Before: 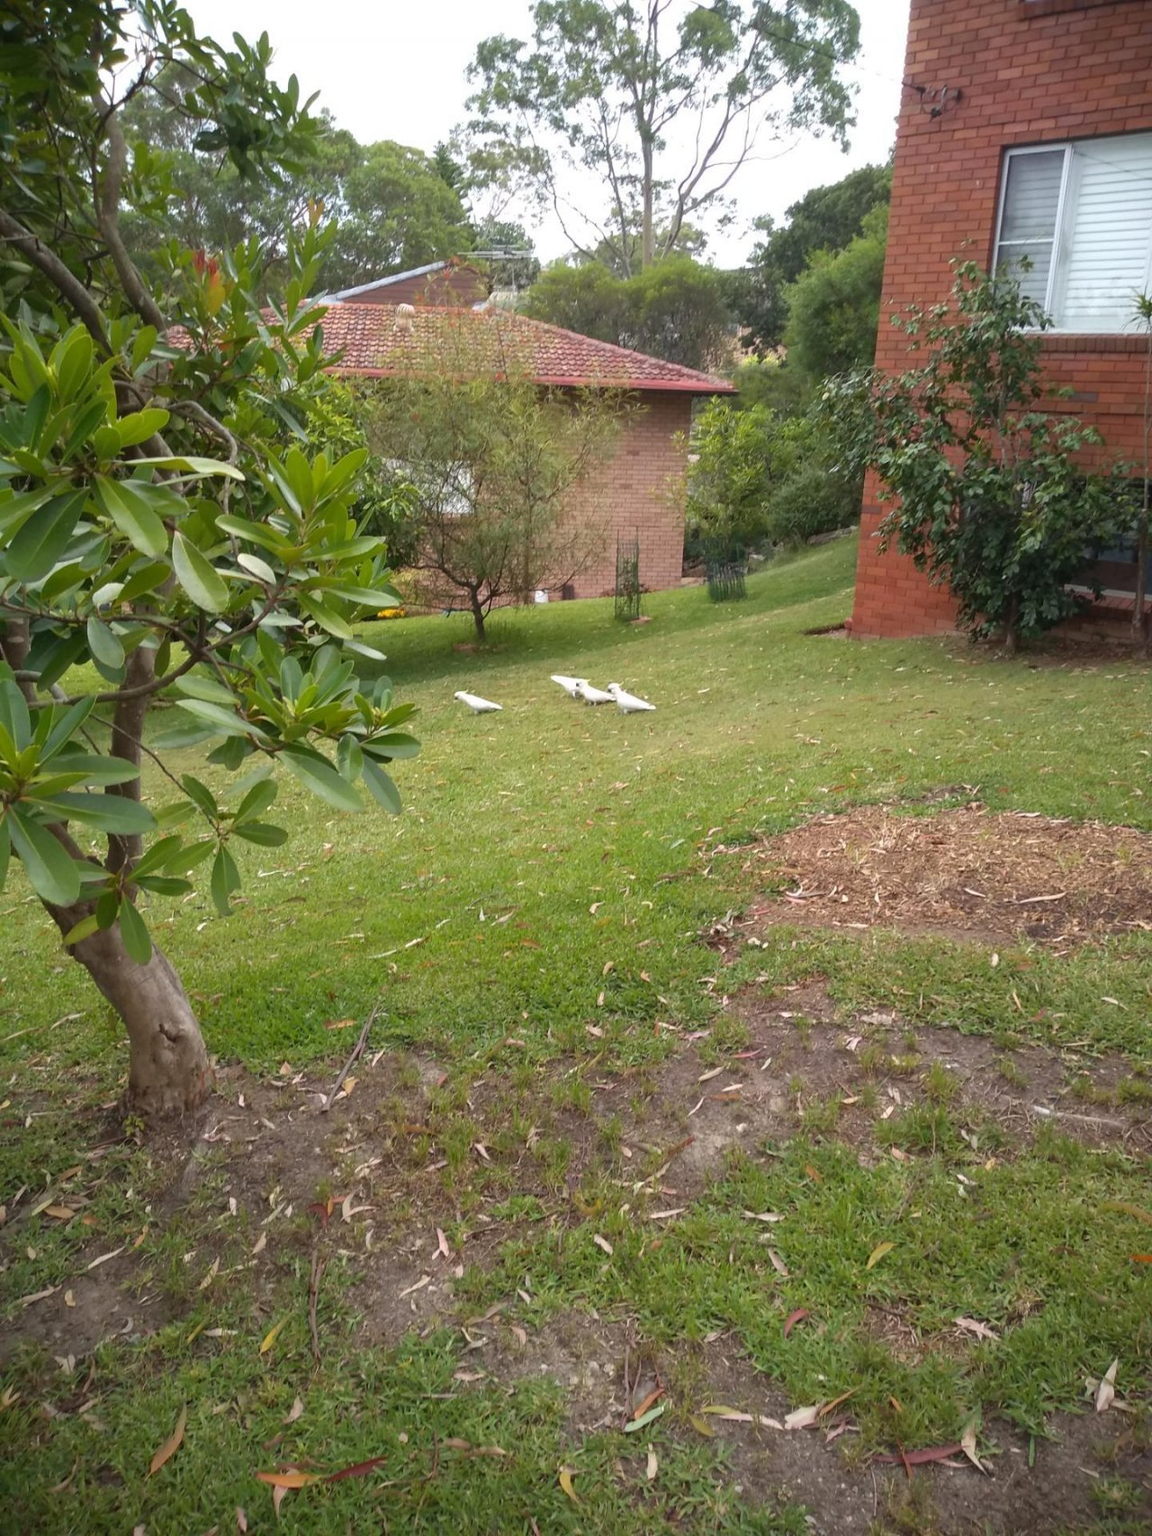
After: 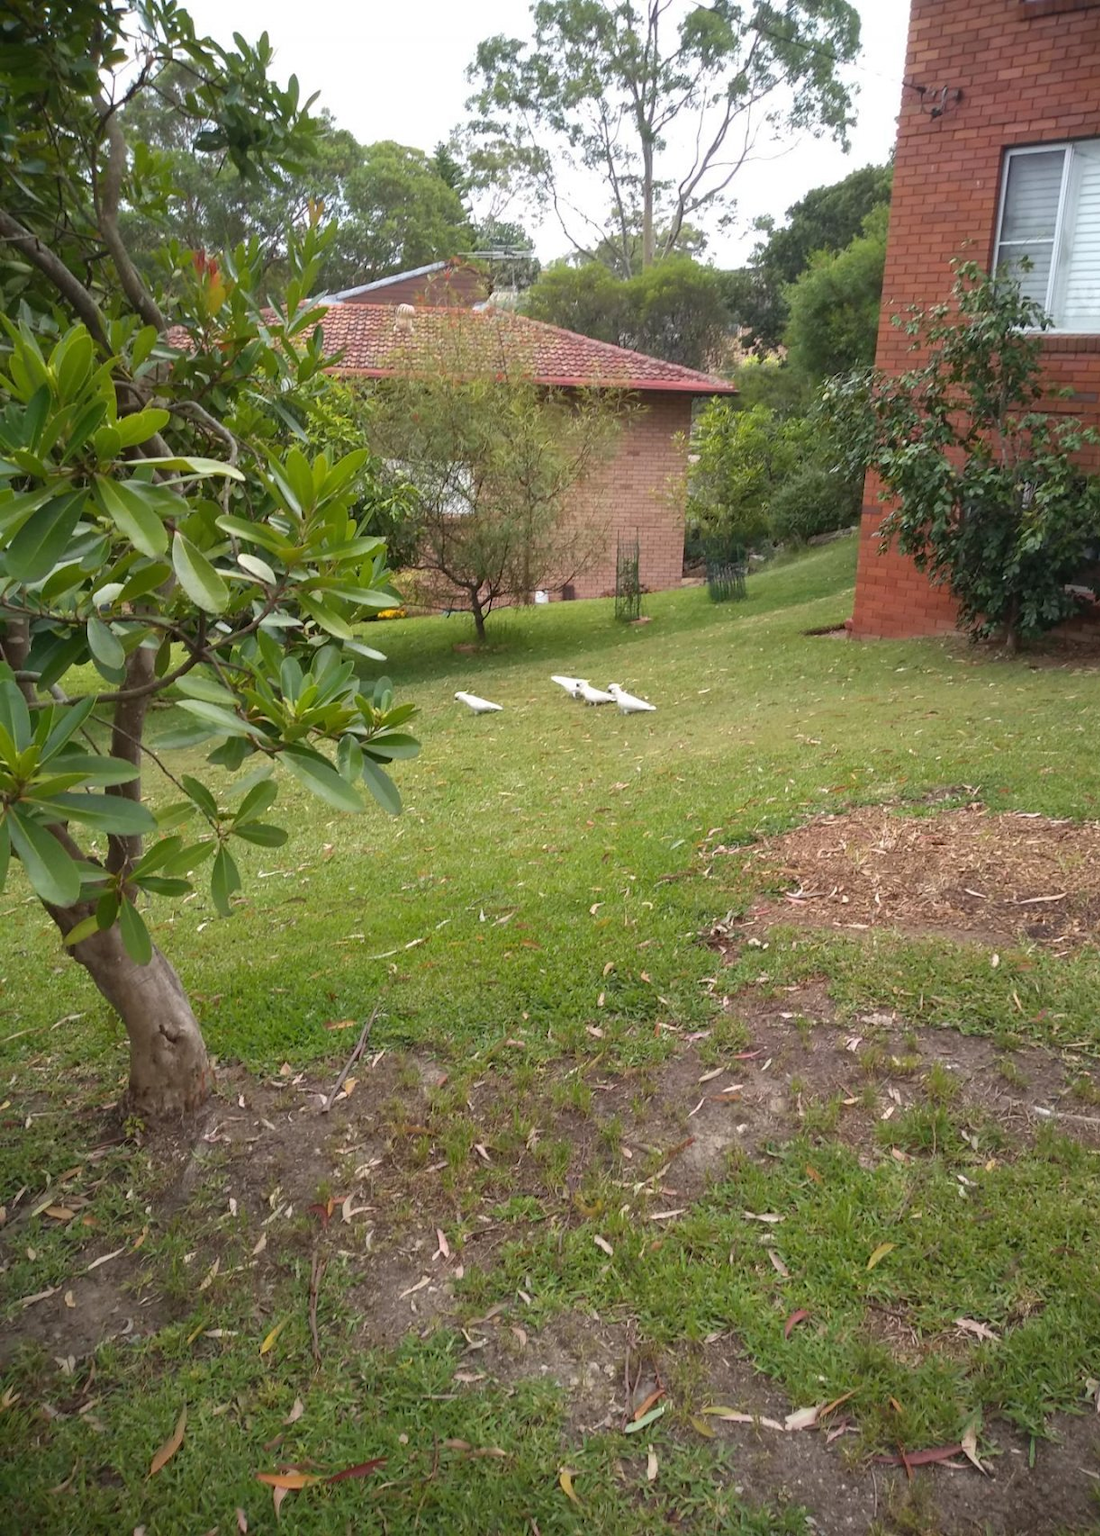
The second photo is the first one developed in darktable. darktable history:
crop: right 4.514%, bottom 0.035%
